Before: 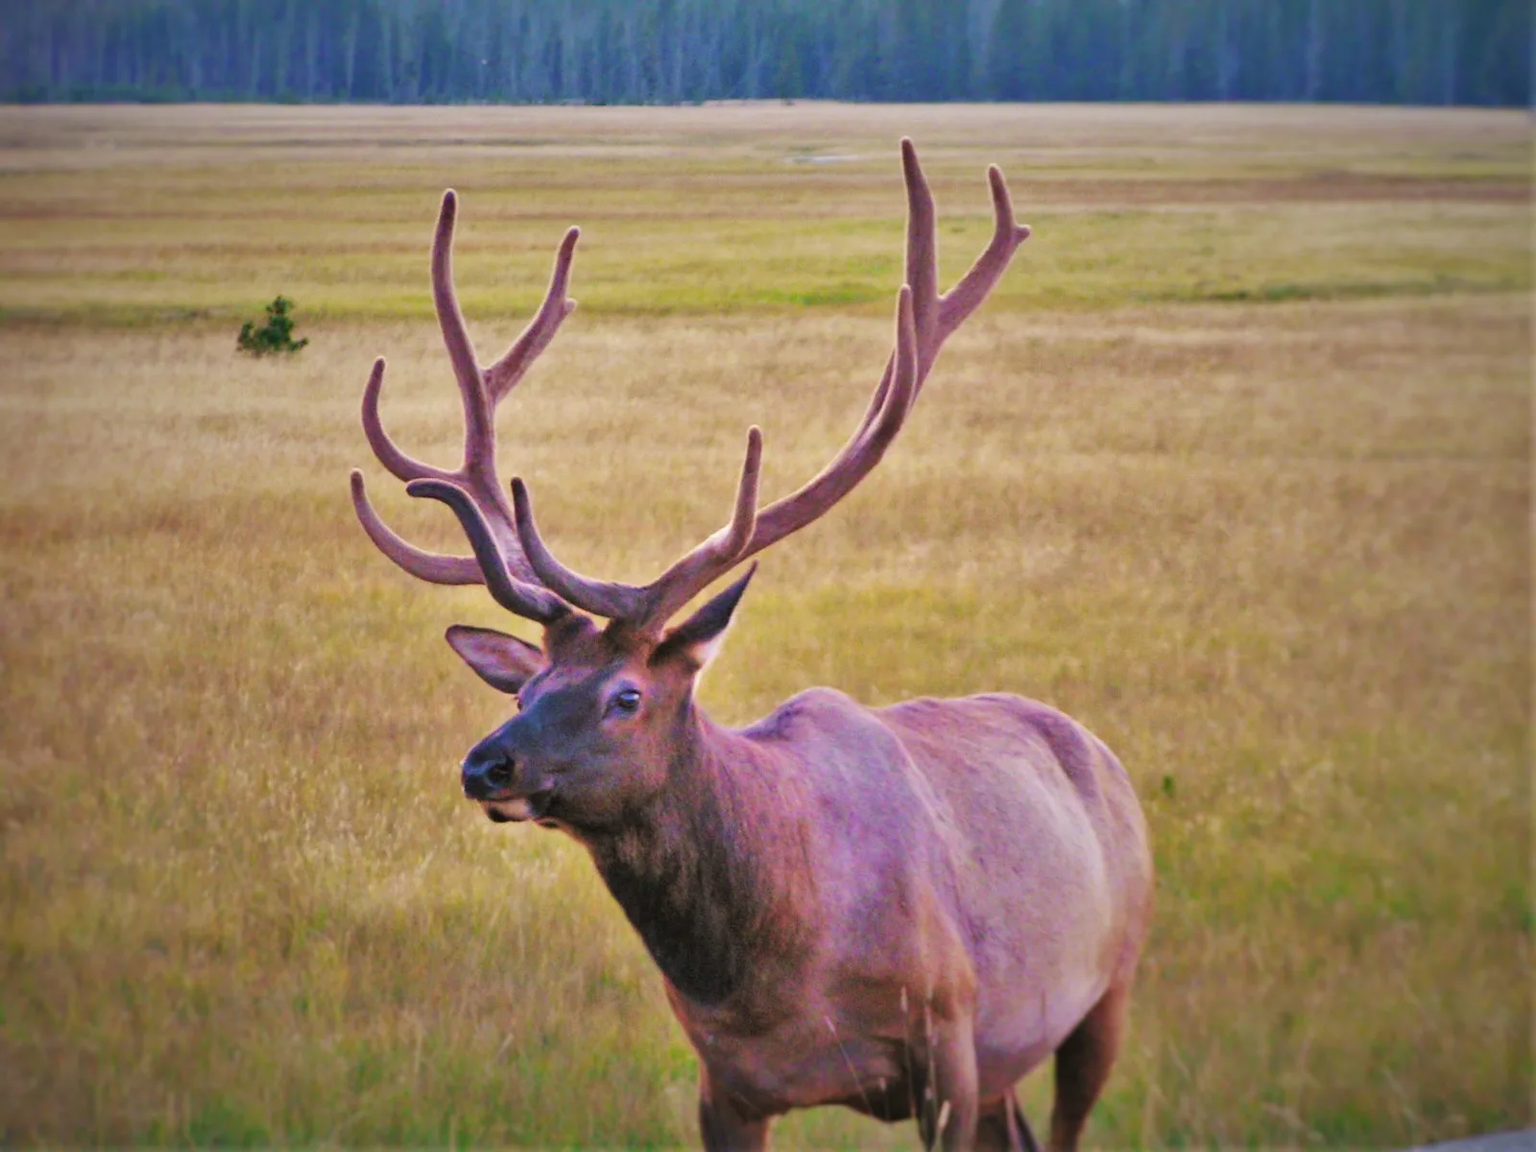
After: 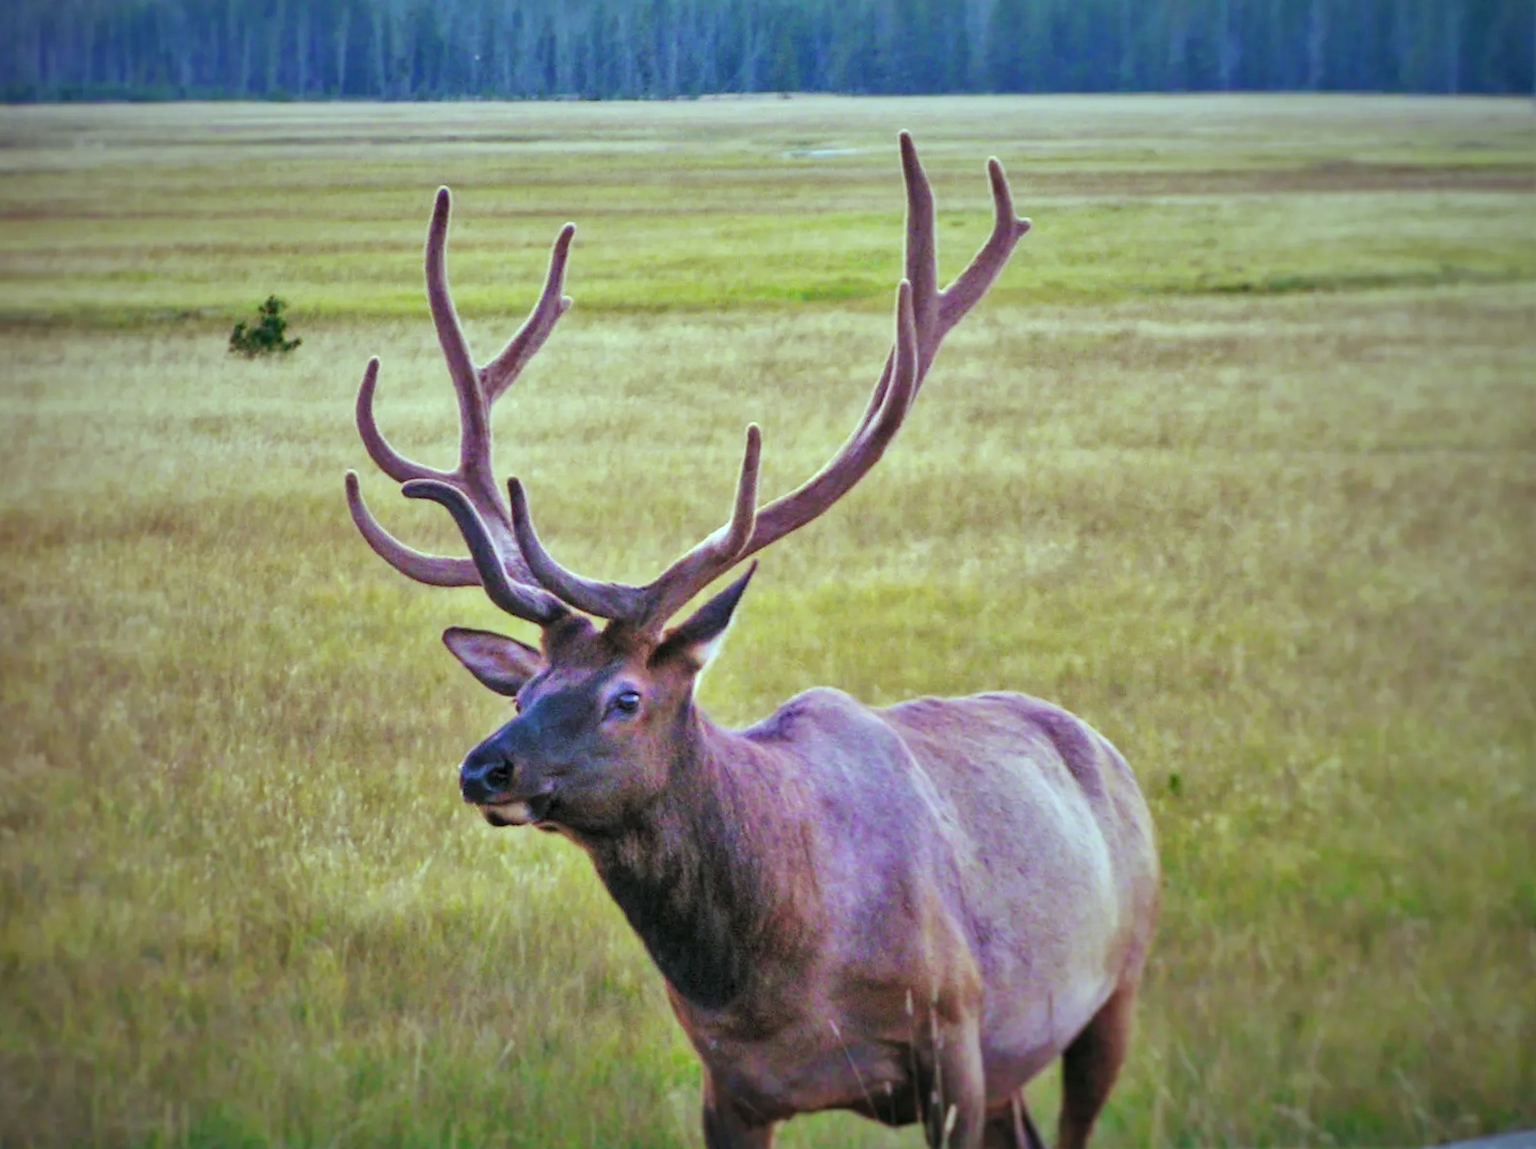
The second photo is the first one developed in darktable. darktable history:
rotate and perspective: rotation -0.45°, automatic cropping original format, crop left 0.008, crop right 0.992, crop top 0.012, crop bottom 0.988
color balance: mode lift, gamma, gain (sRGB), lift [0.997, 0.979, 1.021, 1.011], gamma [1, 1.084, 0.916, 0.998], gain [1, 0.87, 1.13, 1.101], contrast 4.55%, contrast fulcrum 38.24%, output saturation 104.09%
local contrast: on, module defaults
